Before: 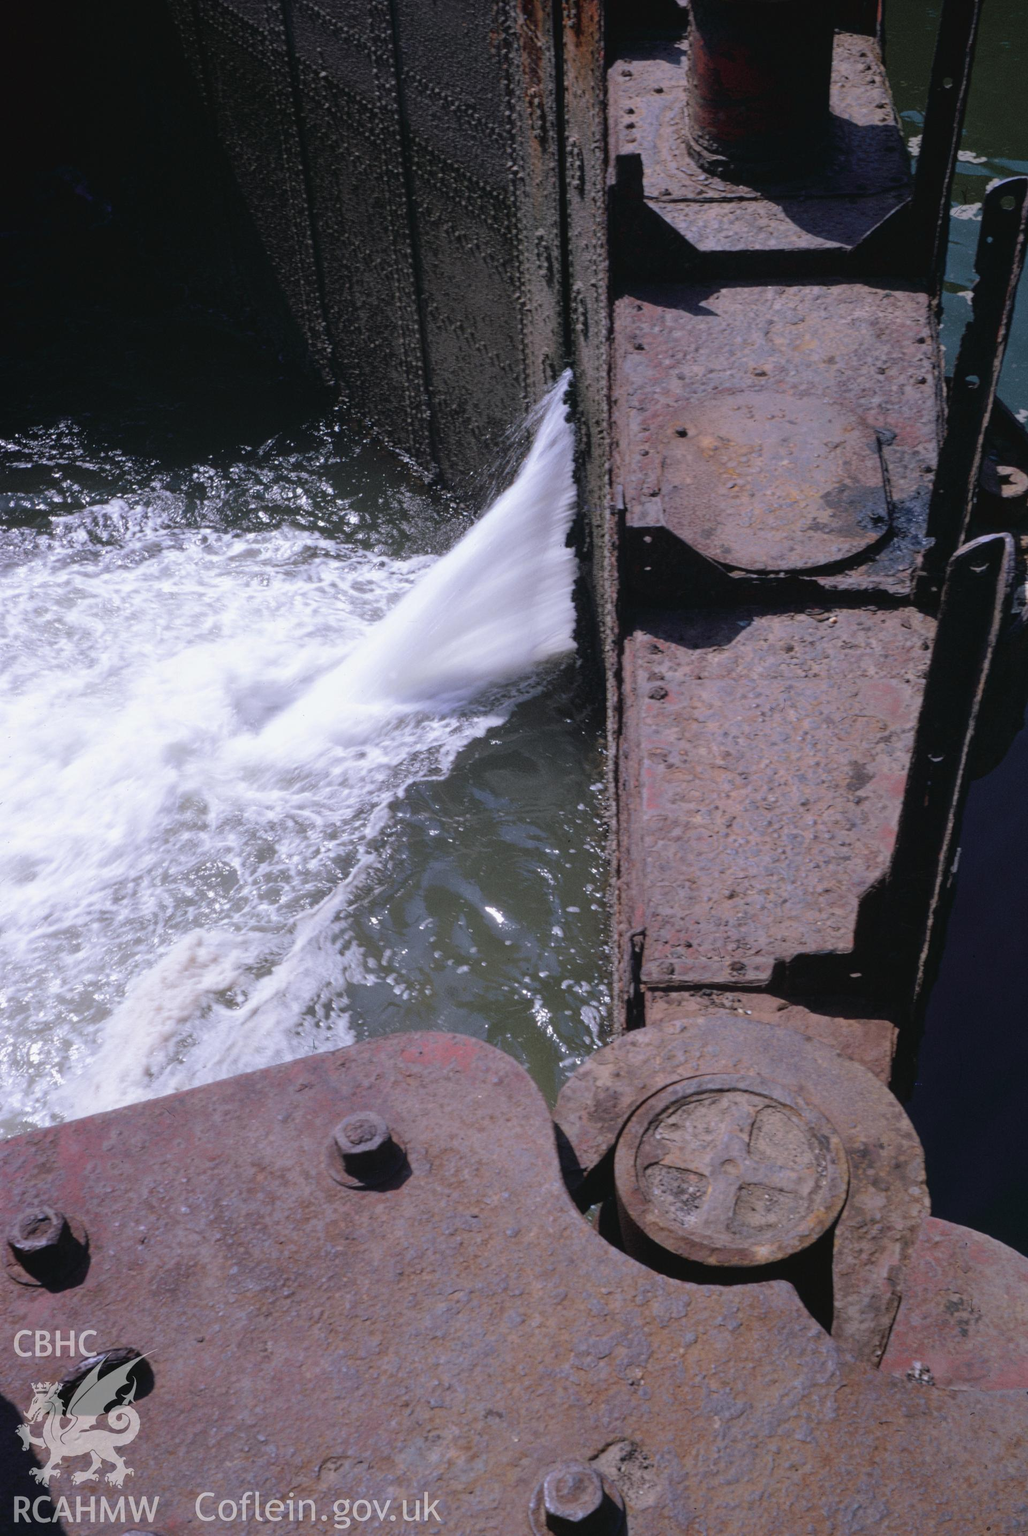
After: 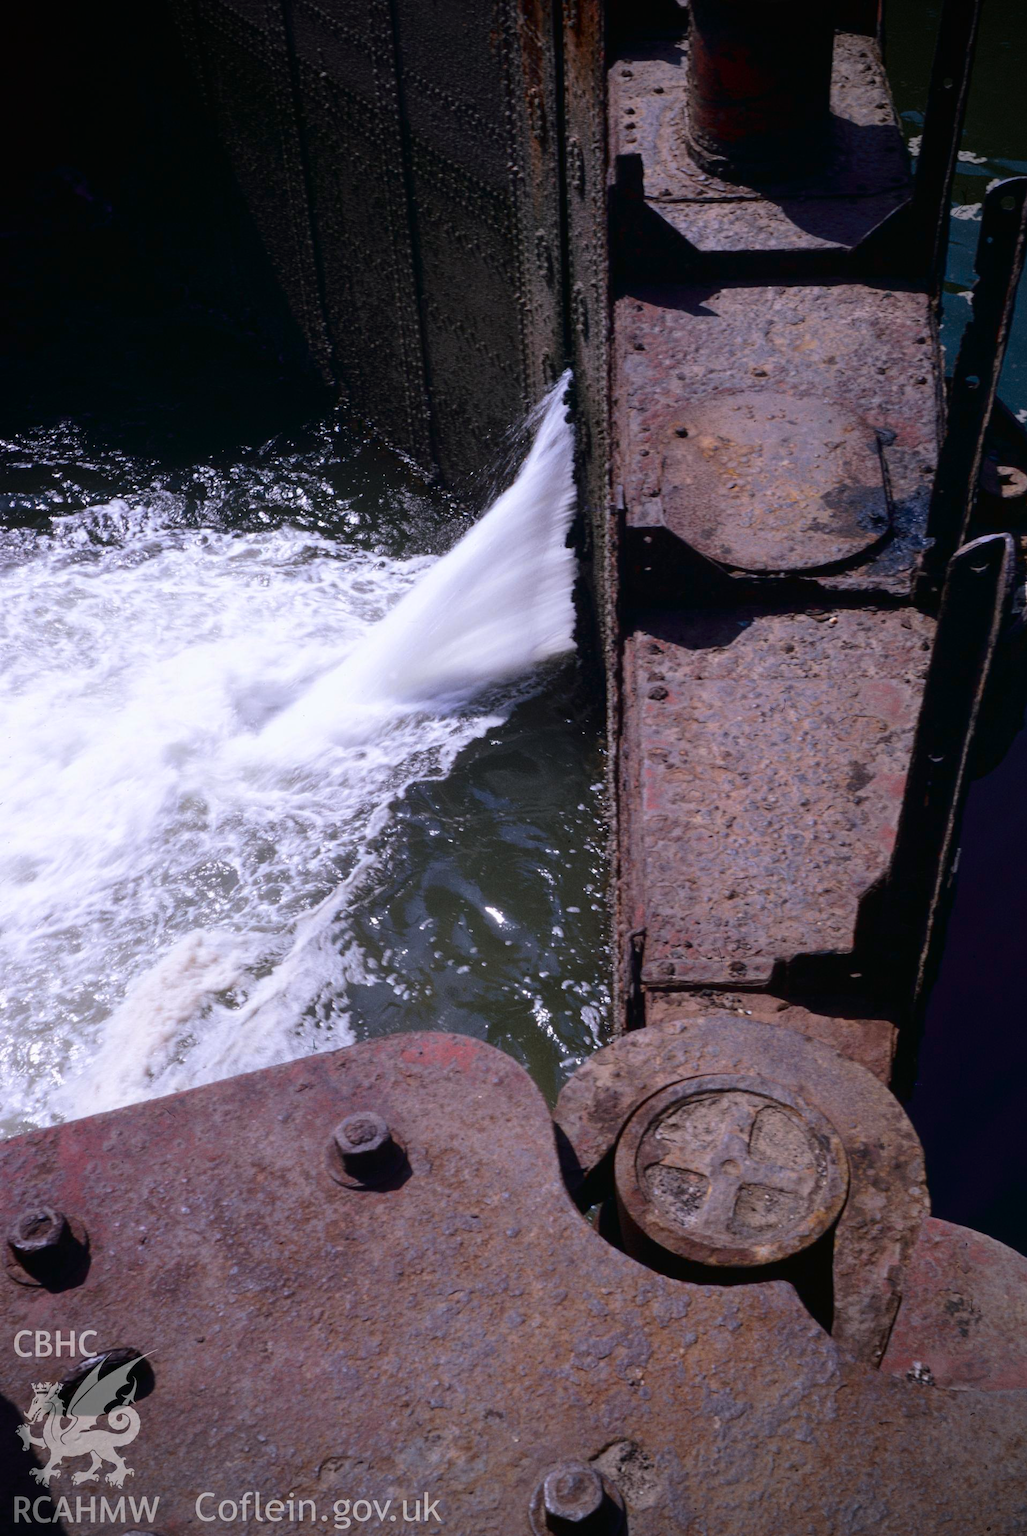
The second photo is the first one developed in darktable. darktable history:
contrast brightness saturation: contrast 0.208, brightness -0.108, saturation 0.212
vignetting: on, module defaults
